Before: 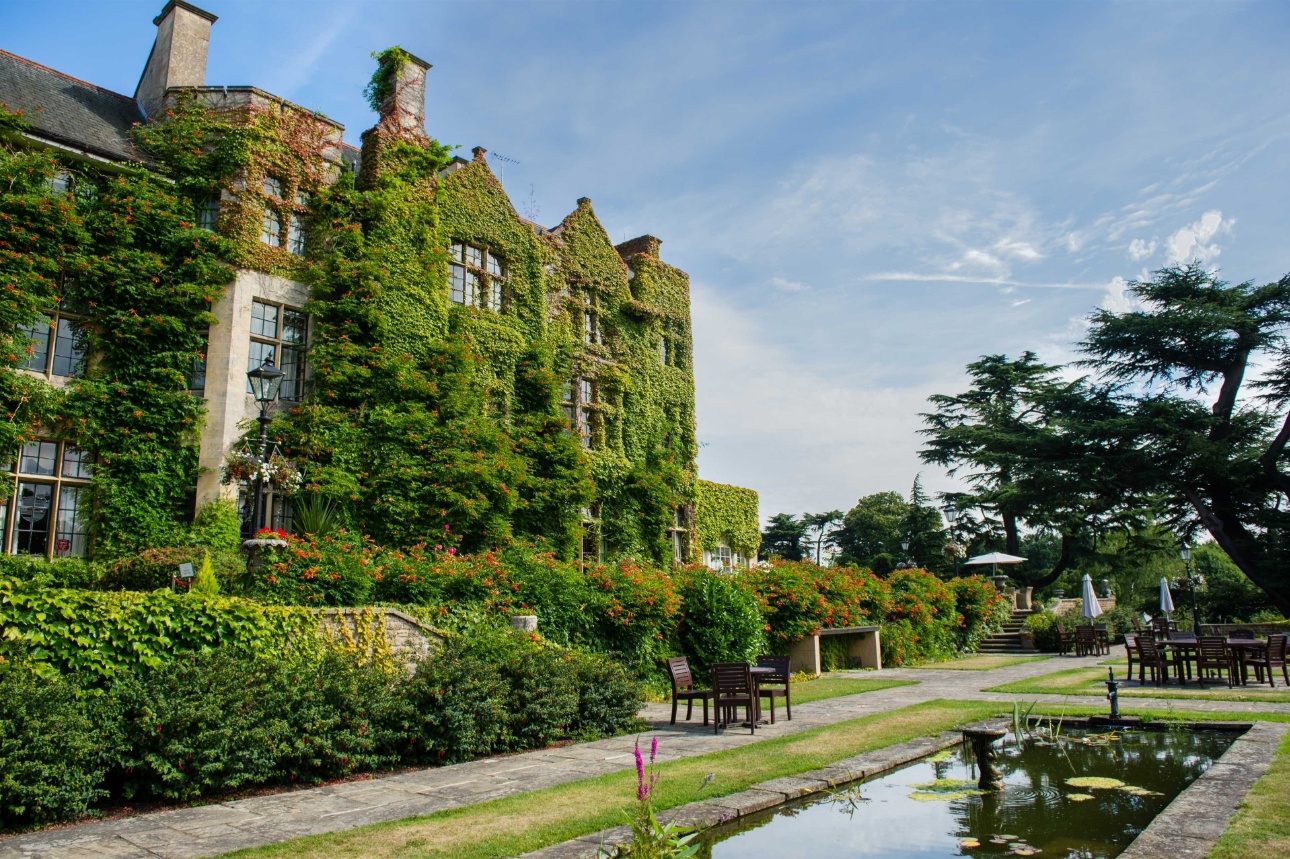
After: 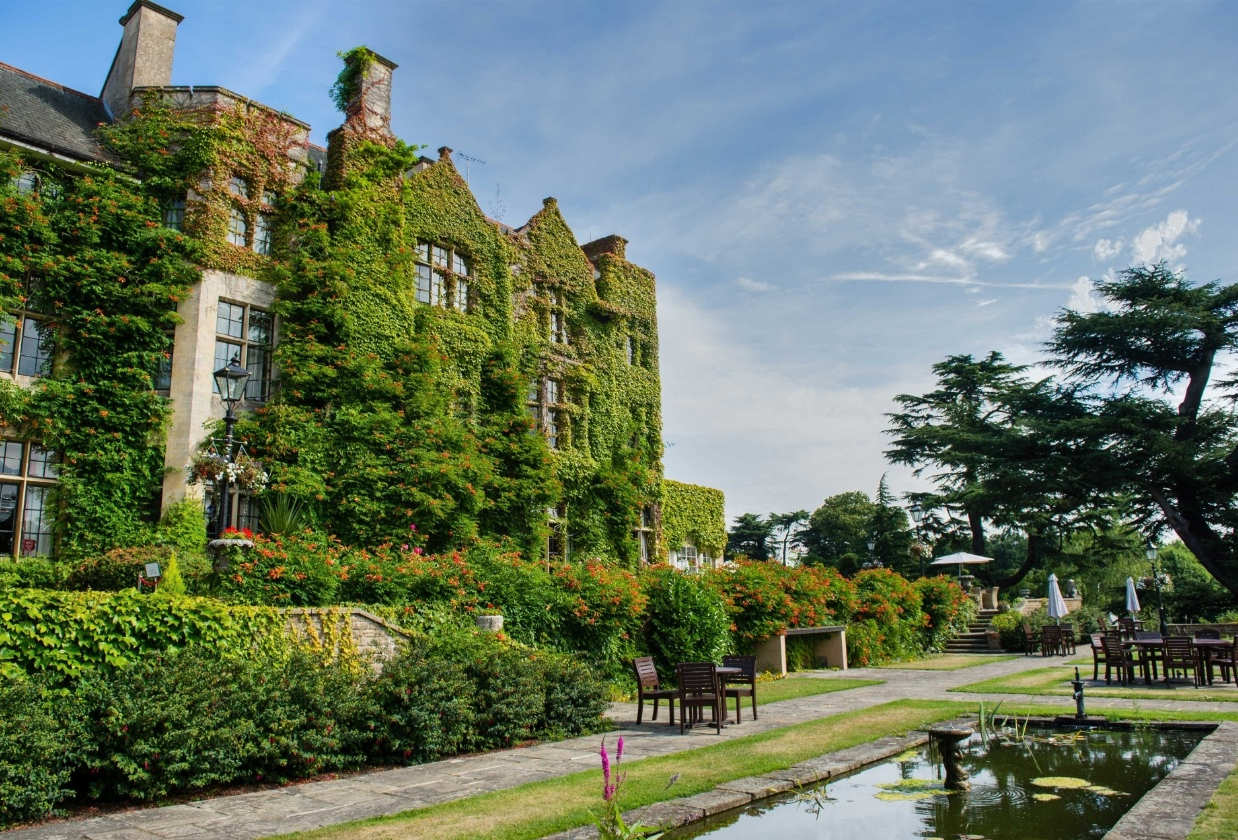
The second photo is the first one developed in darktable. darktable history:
shadows and highlights: low approximation 0.01, soften with gaussian
tone equalizer: -7 EV 0.191 EV, -6 EV 0.097 EV, -5 EV 0.115 EV, -4 EV 0.036 EV, -2 EV -0.036 EV, -1 EV -0.026 EV, +0 EV -0.048 EV
crop and rotate: left 2.695%, right 1.311%, bottom 2.199%
